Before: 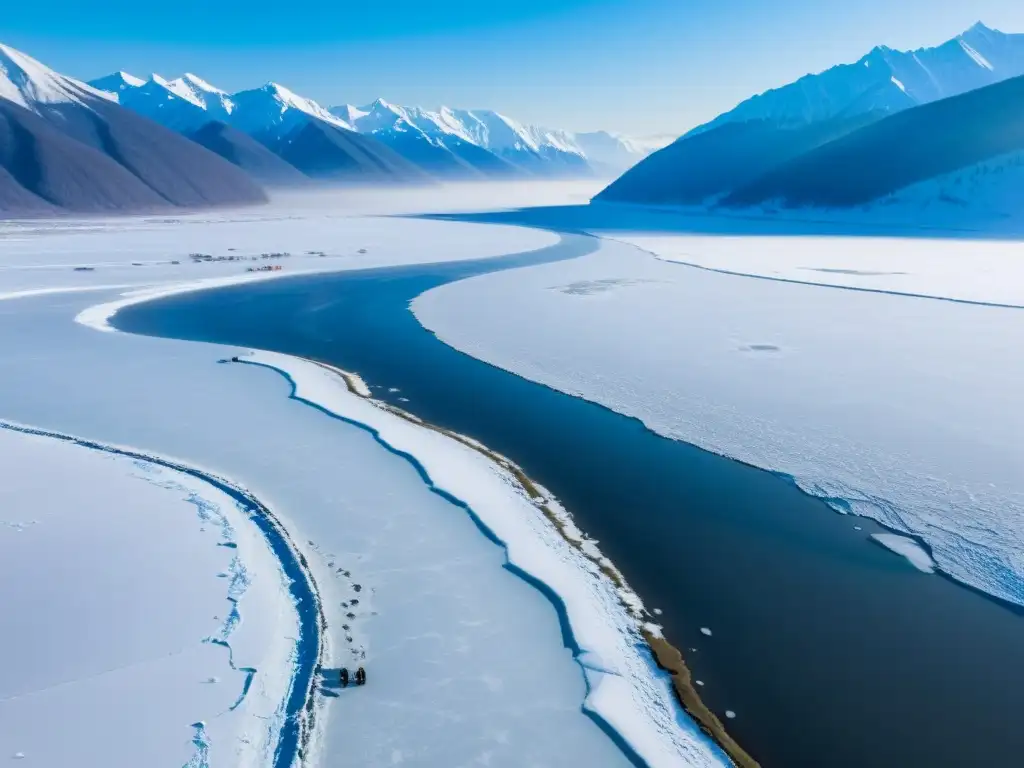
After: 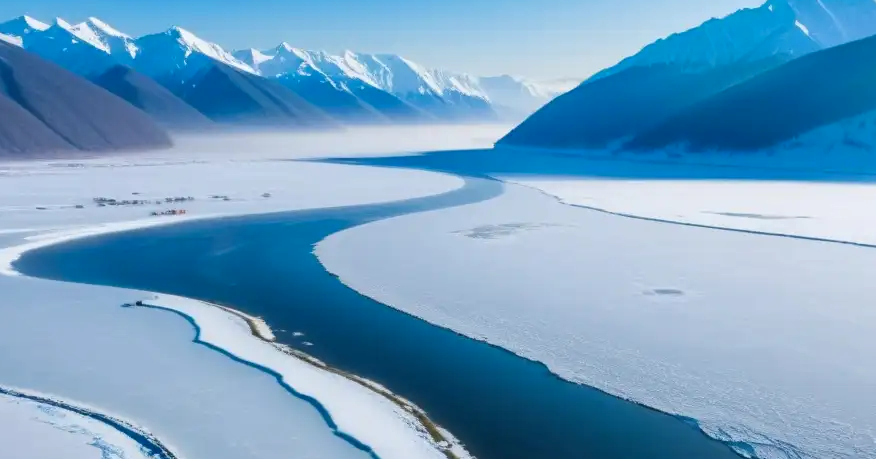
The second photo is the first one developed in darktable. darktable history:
color correction: highlights b* -0.021
crop and rotate: left 9.381%, top 7.361%, right 5.048%, bottom 32.755%
shadows and highlights: radius 128.25, shadows 30.39, highlights -31.19, highlights color adjustment 41.93%, low approximation 0.01, soften with gaussian
